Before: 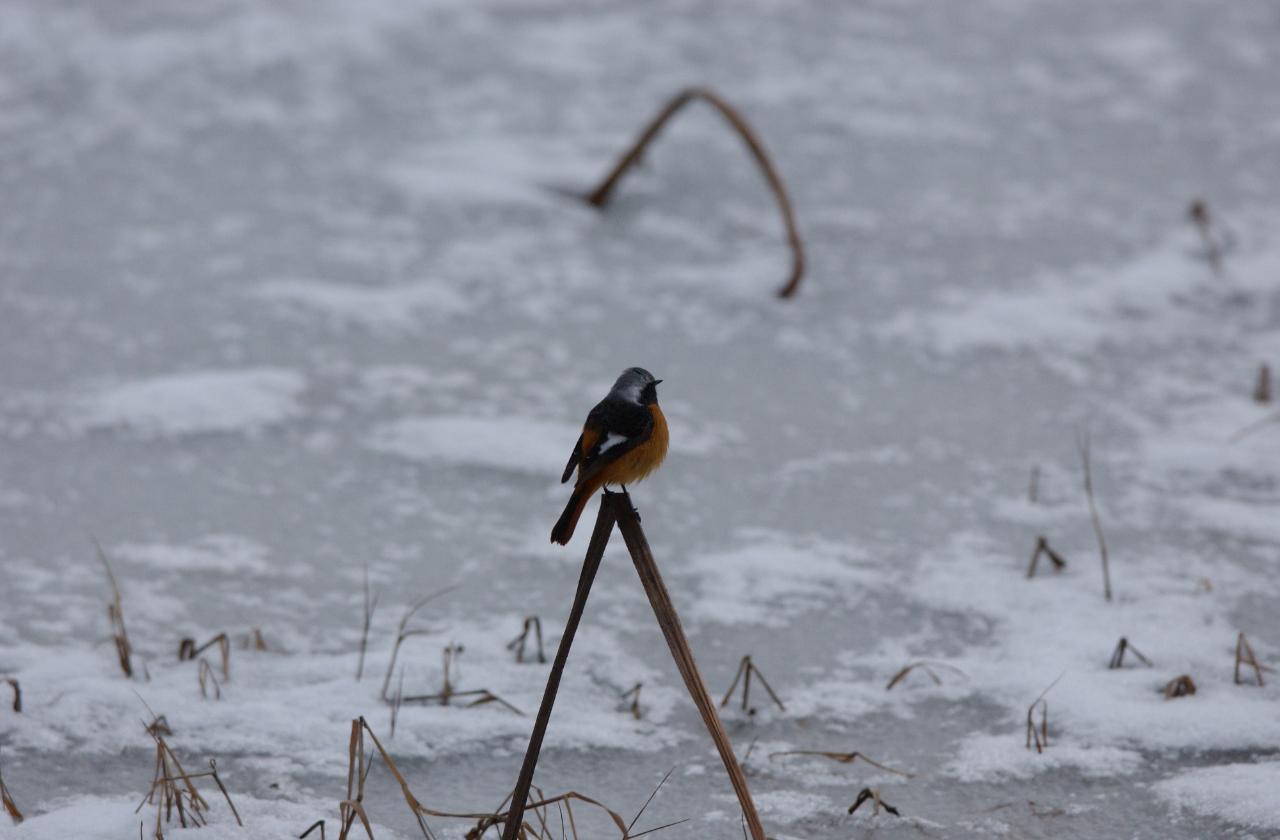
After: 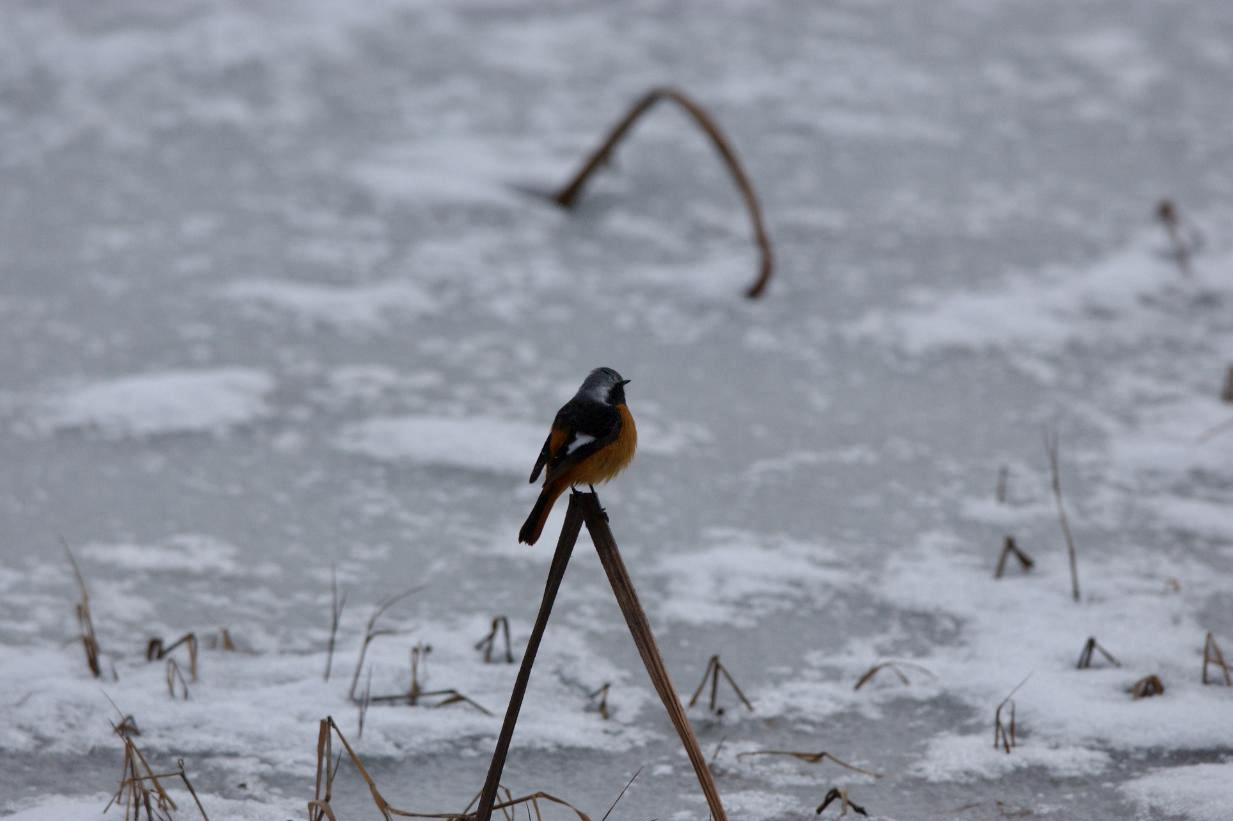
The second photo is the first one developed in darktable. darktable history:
crop and rotate: left 2.536%, right 1.107%, bottom 2.246%
local contrast: mode bilateral grid, contrast 25, coarseness 50, detail 123%, midtone range 0.2
